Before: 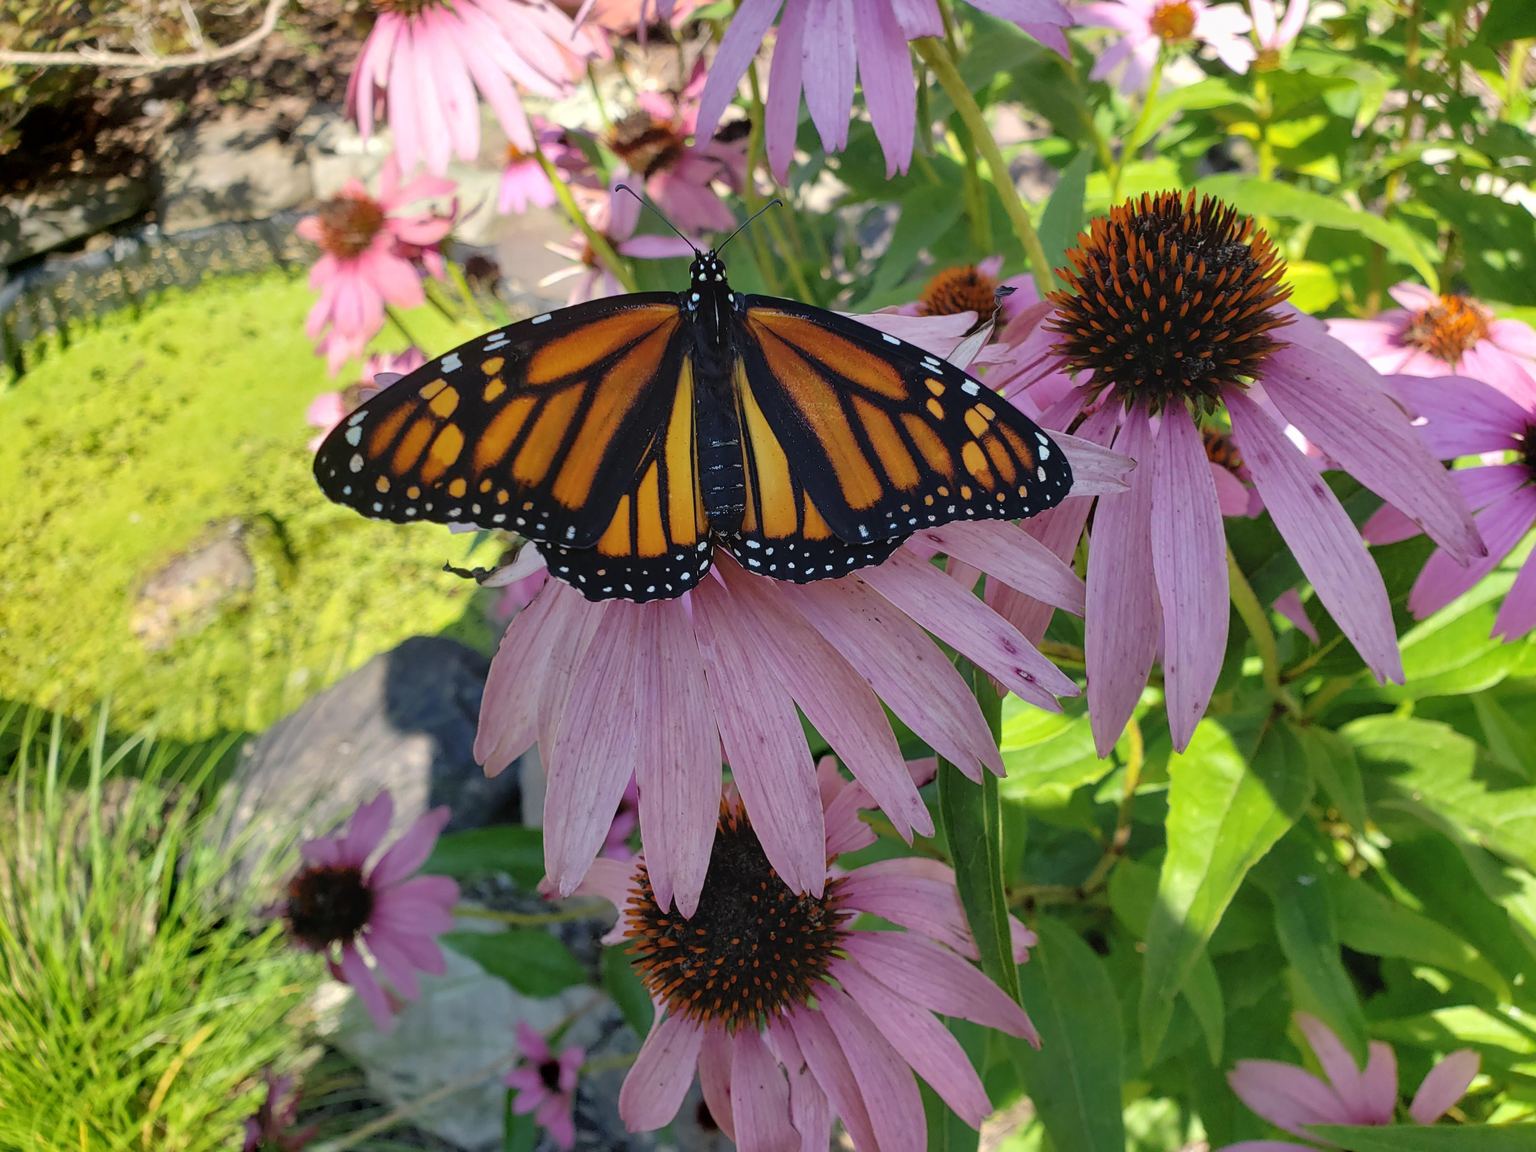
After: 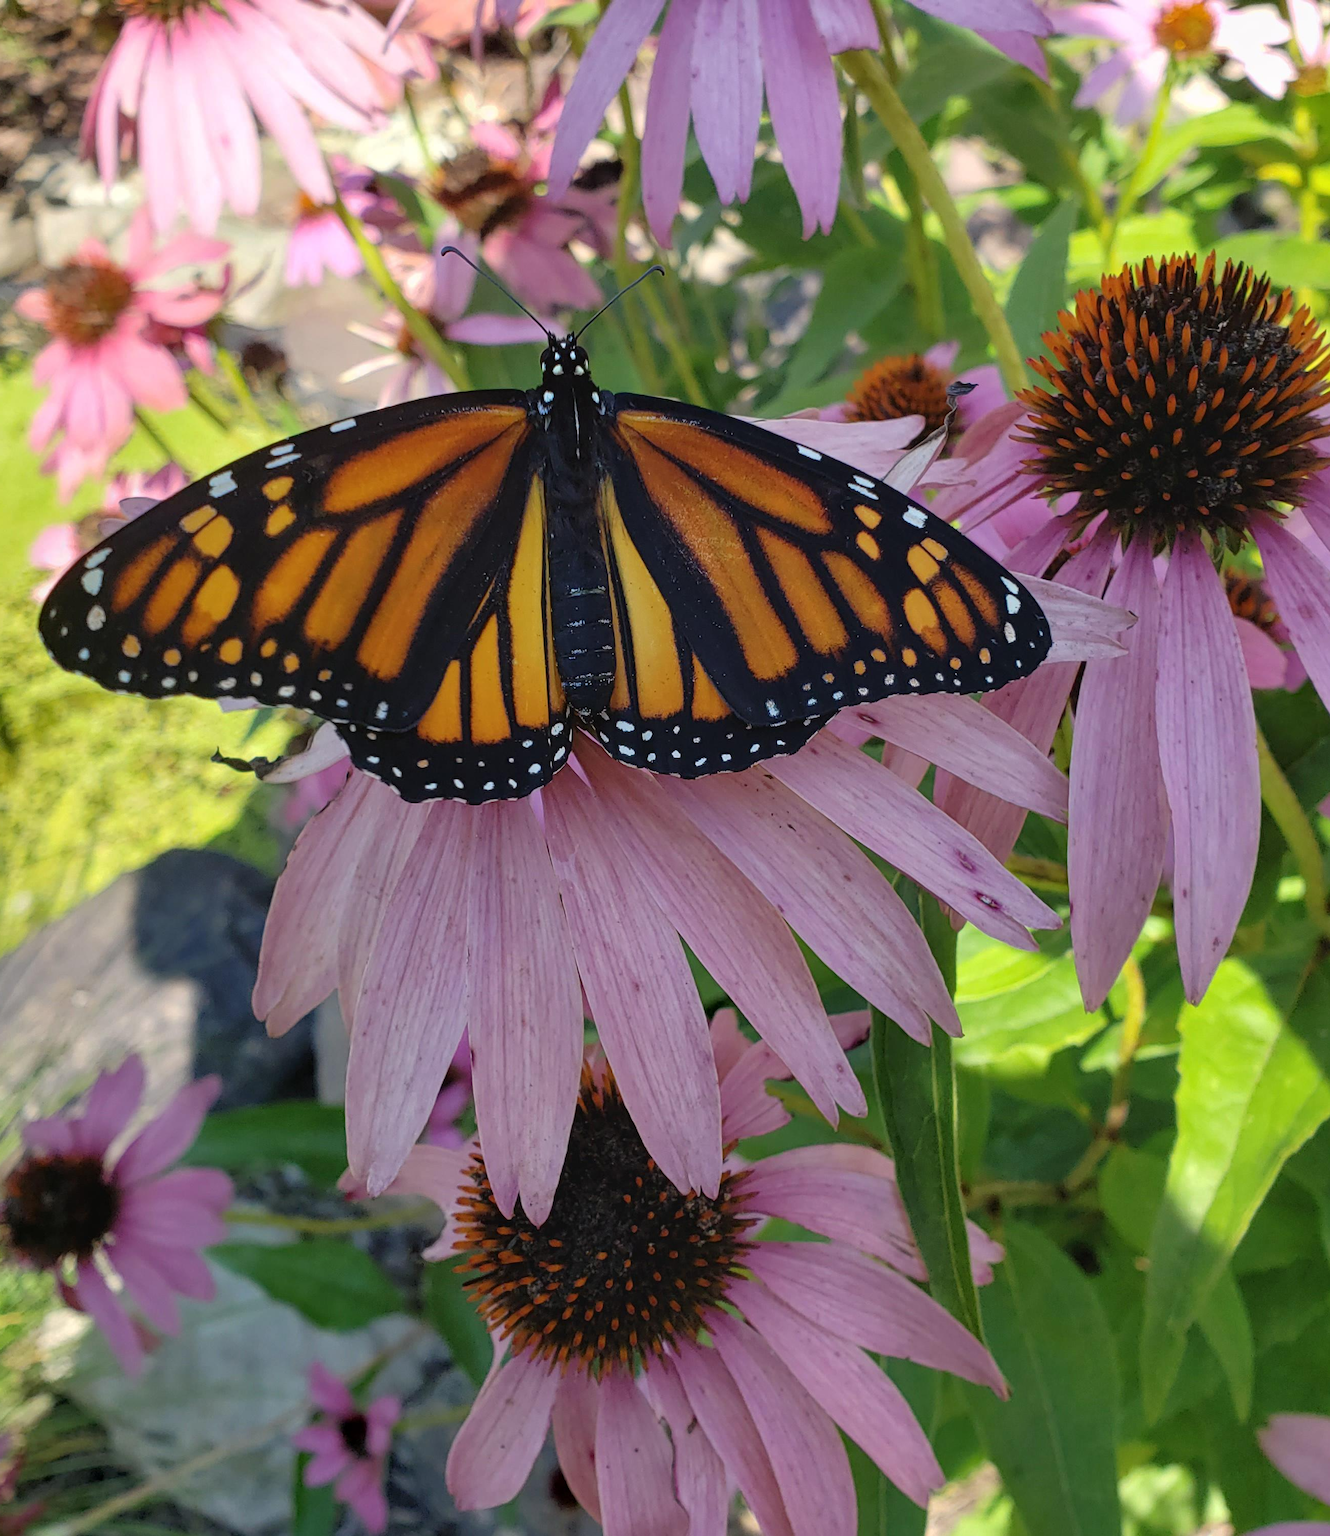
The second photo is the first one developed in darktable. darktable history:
crop and rotate: left 18.543%, right 16.525%
